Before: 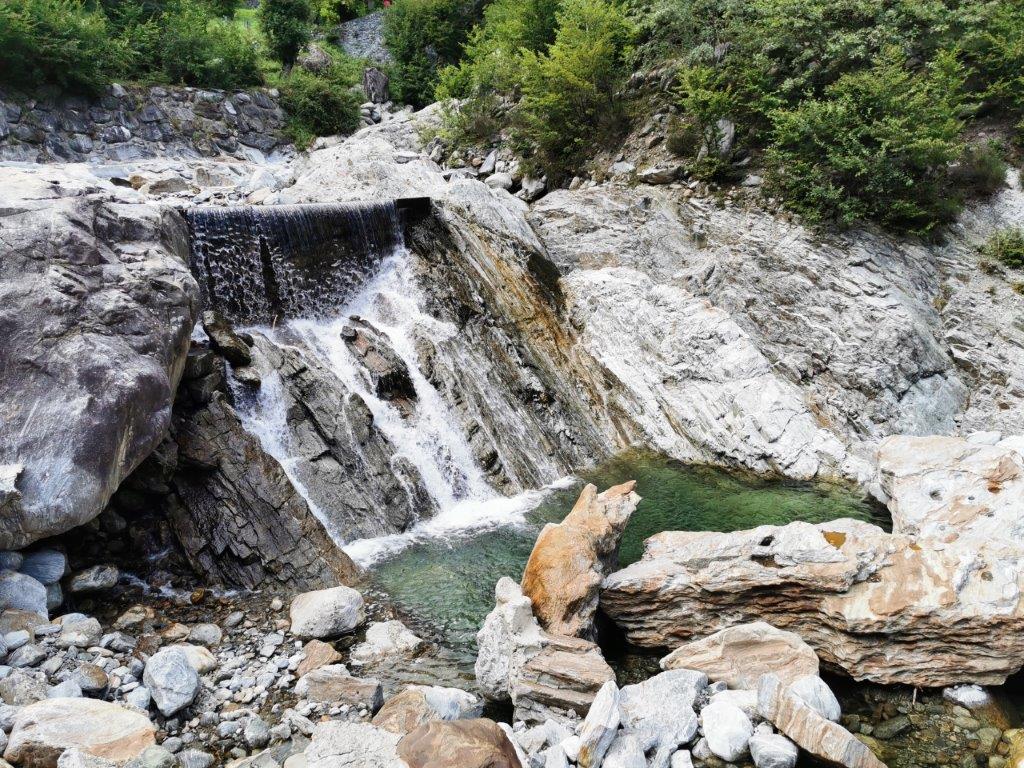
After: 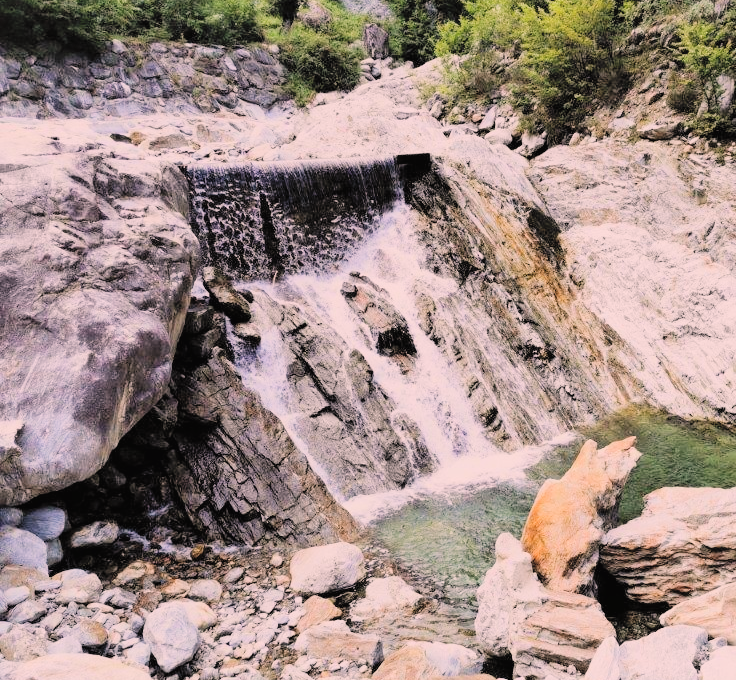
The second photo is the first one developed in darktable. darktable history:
crop: top 5.762%, right 27.881%, bottom 5.685%
contrast brightness saturation: contrast 0.101, brightness 0.315, saturation 0.143
filmic rgb: black relative exposure -7.08 EV, white relative exposure 5.38 EV, threshold 3 EV, hardness 3.02, enable highlight reconstruction true
color correction: highlights a* 12.88, highlights b* 5.57
